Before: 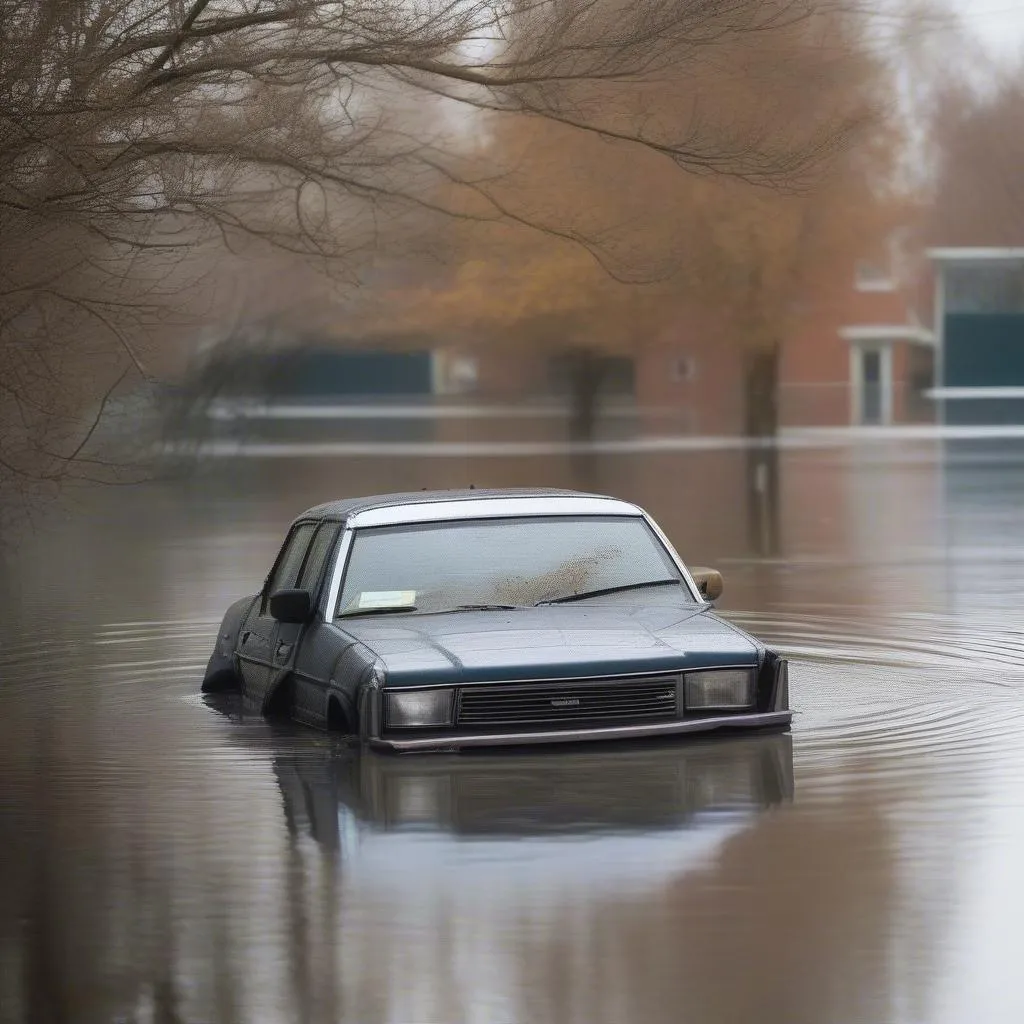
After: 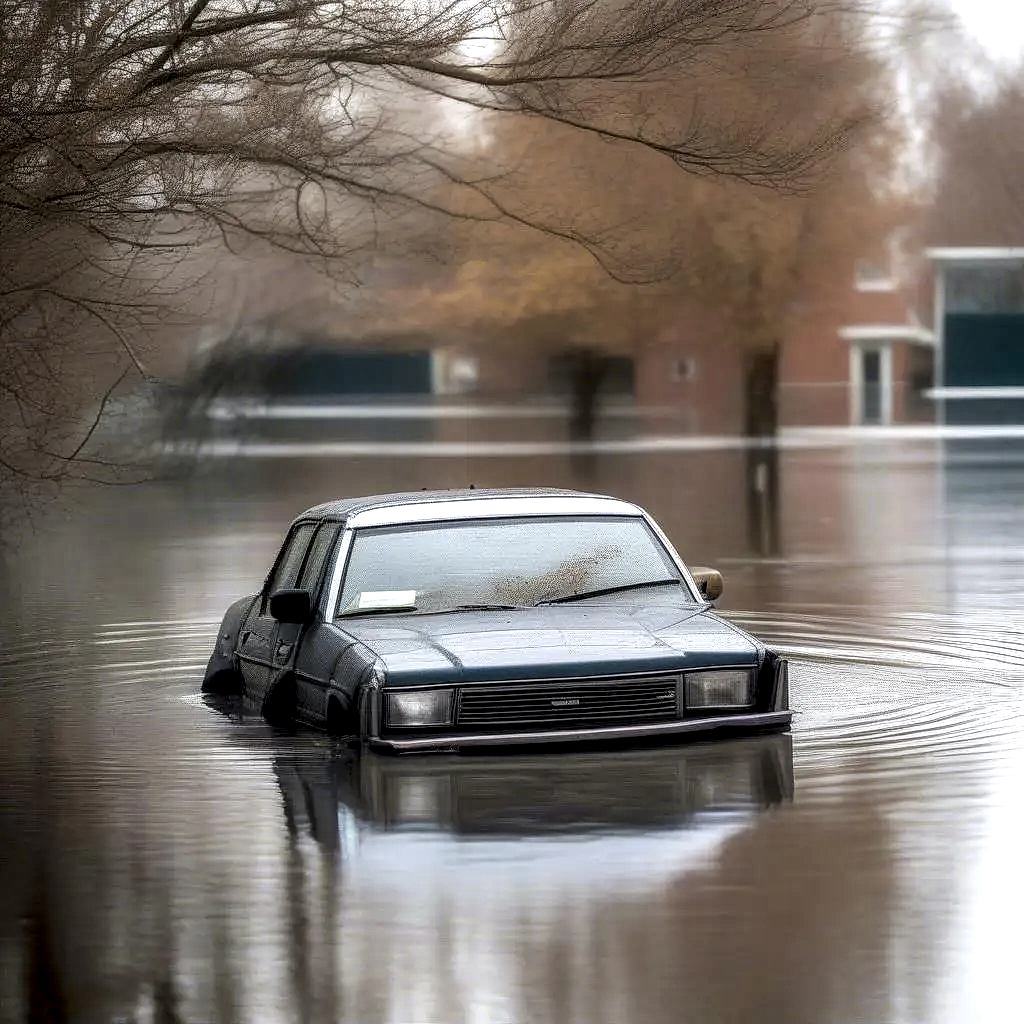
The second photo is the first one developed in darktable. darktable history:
sharpen: radius 0.969, amount 0.604
local contrast: highlights 20%, detail 197%
